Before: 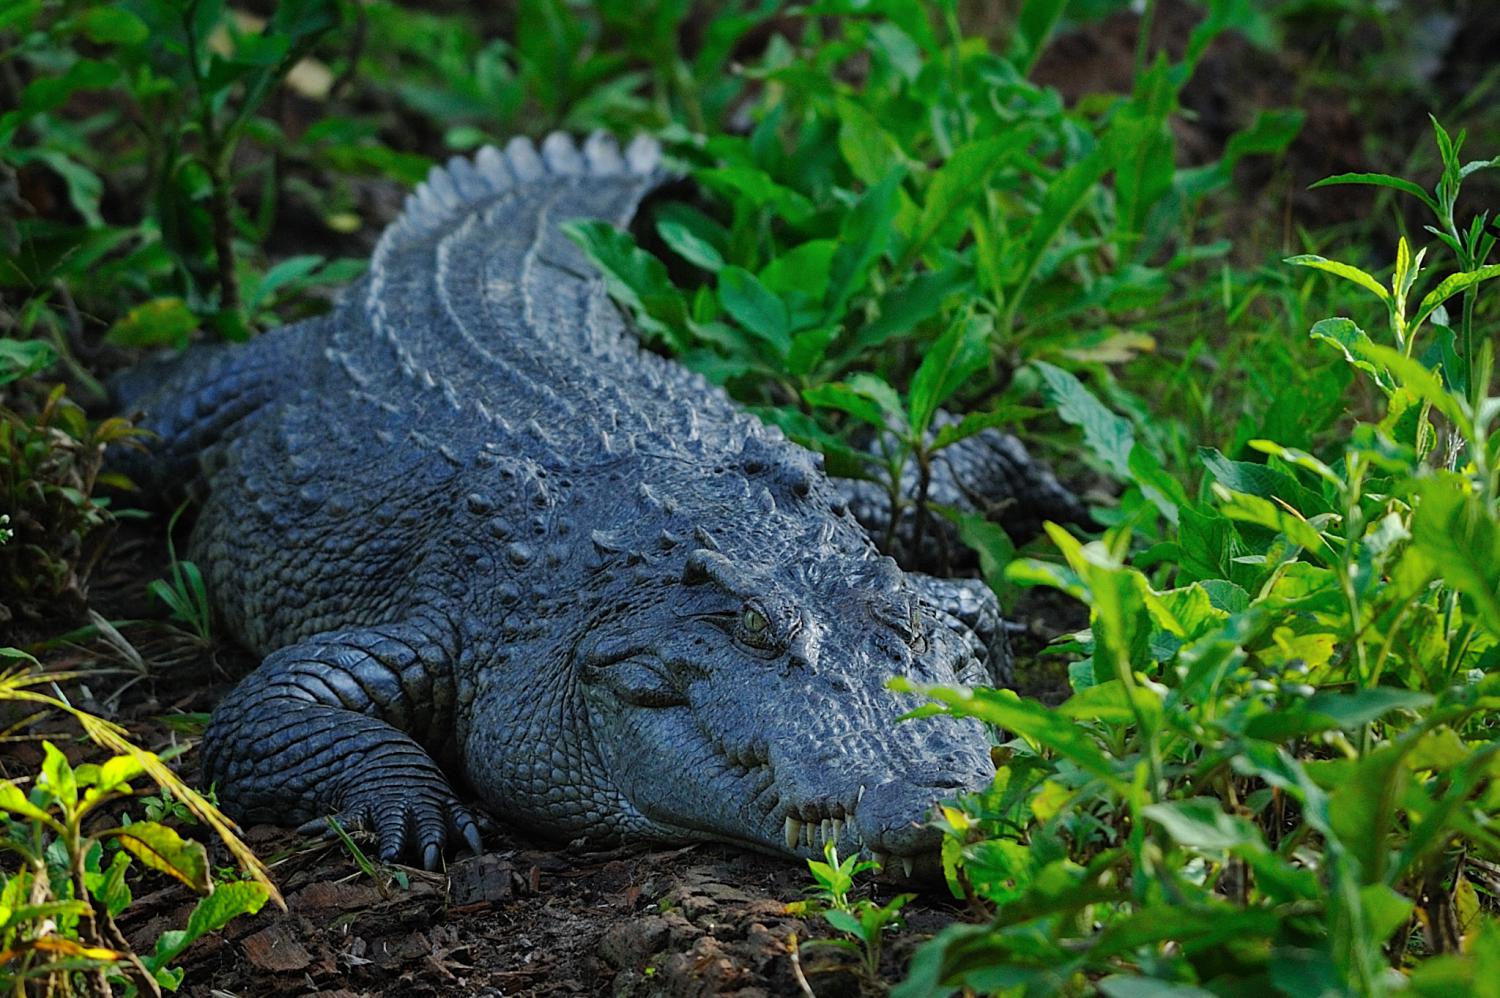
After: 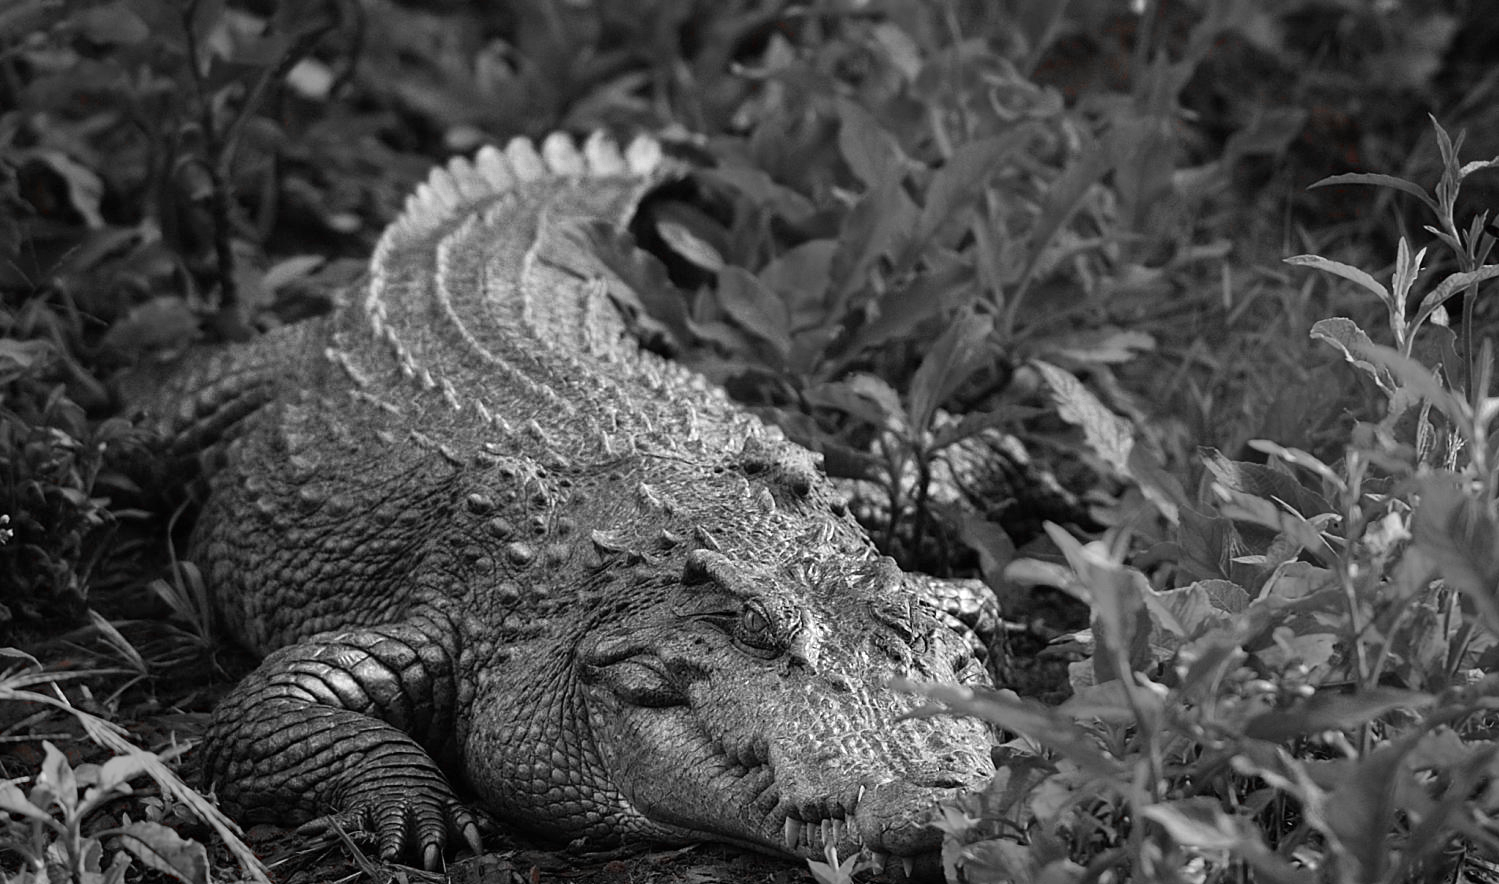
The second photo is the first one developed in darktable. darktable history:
color zones: curves: ch0 [(0, 0.352) (0.143, 0.407) (0.286, 0.386) (0.429, 0.431) (0.571, 0.829) (0.714, 0.853) (0.857, 0.833) (1, 0.352)]; ch1 [(0, 0.604) (0.072, 0.726) (0.096, 0.608) (0.205, 0.007) (0.571, -0.006) (0.839, -0.013) (0.857, -0.012) (1, 0.604)]
crop and rotate: top 0%, bottom 11.355%
contrast brightness saturation: contrast 0.095, brightness 0.012, saturation 0.016
